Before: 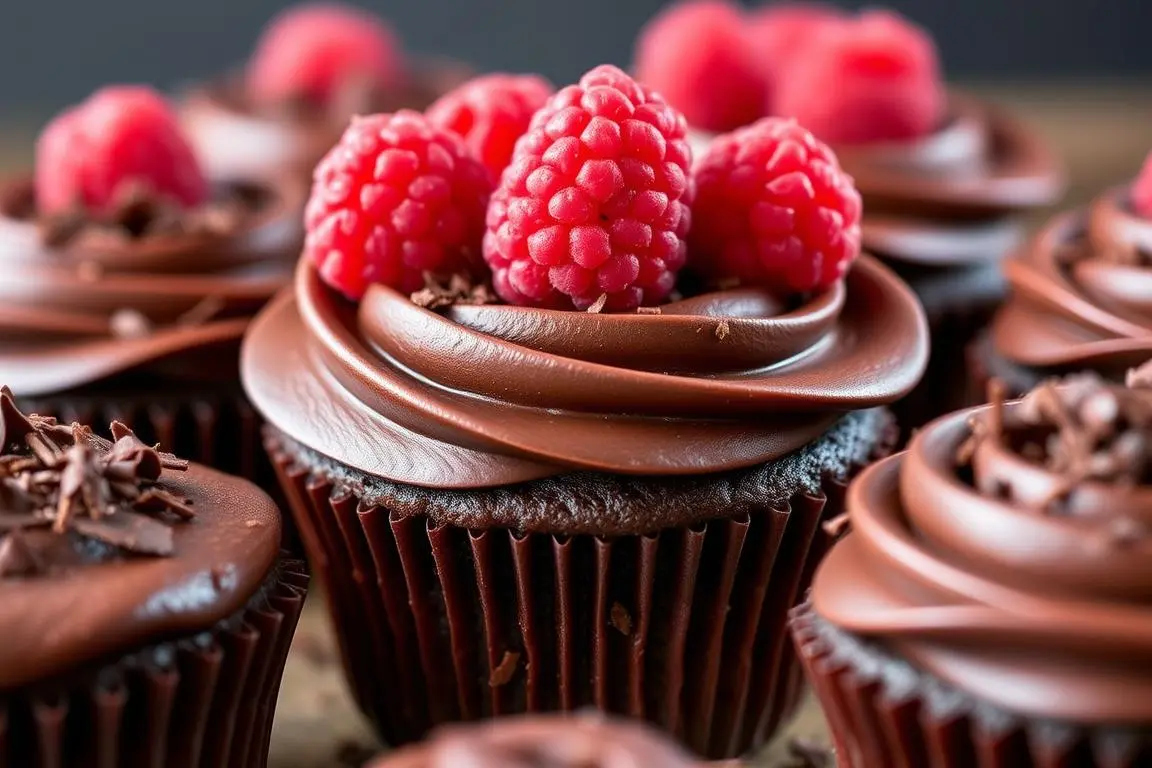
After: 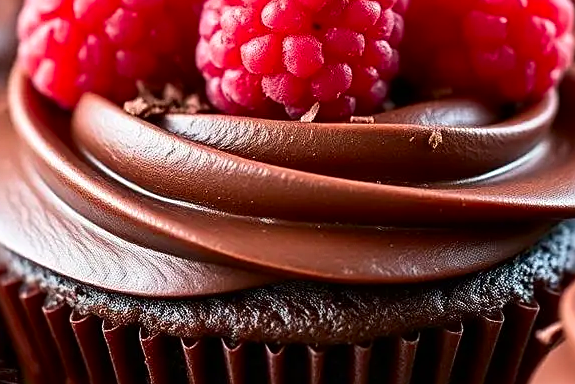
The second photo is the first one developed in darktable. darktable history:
sharpen: on, module defaults
contrast brightness saturation: contrast 0.15, brightness -0.01, saturation 0.1
crop: left 25%, top 25%, right 25%, bottom 25%
